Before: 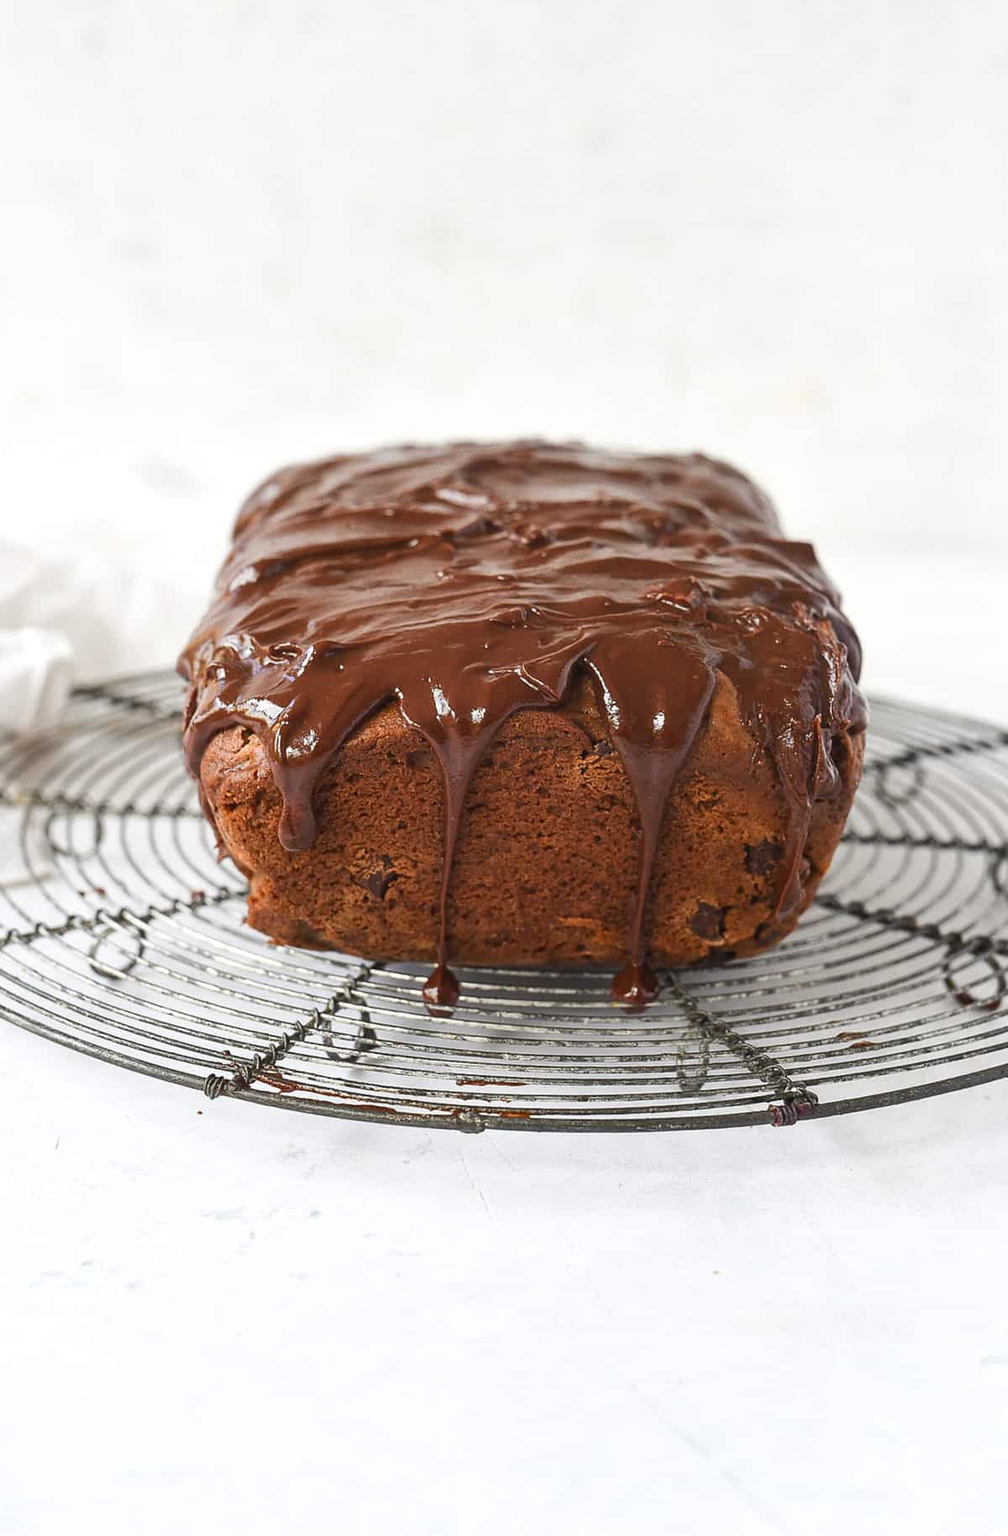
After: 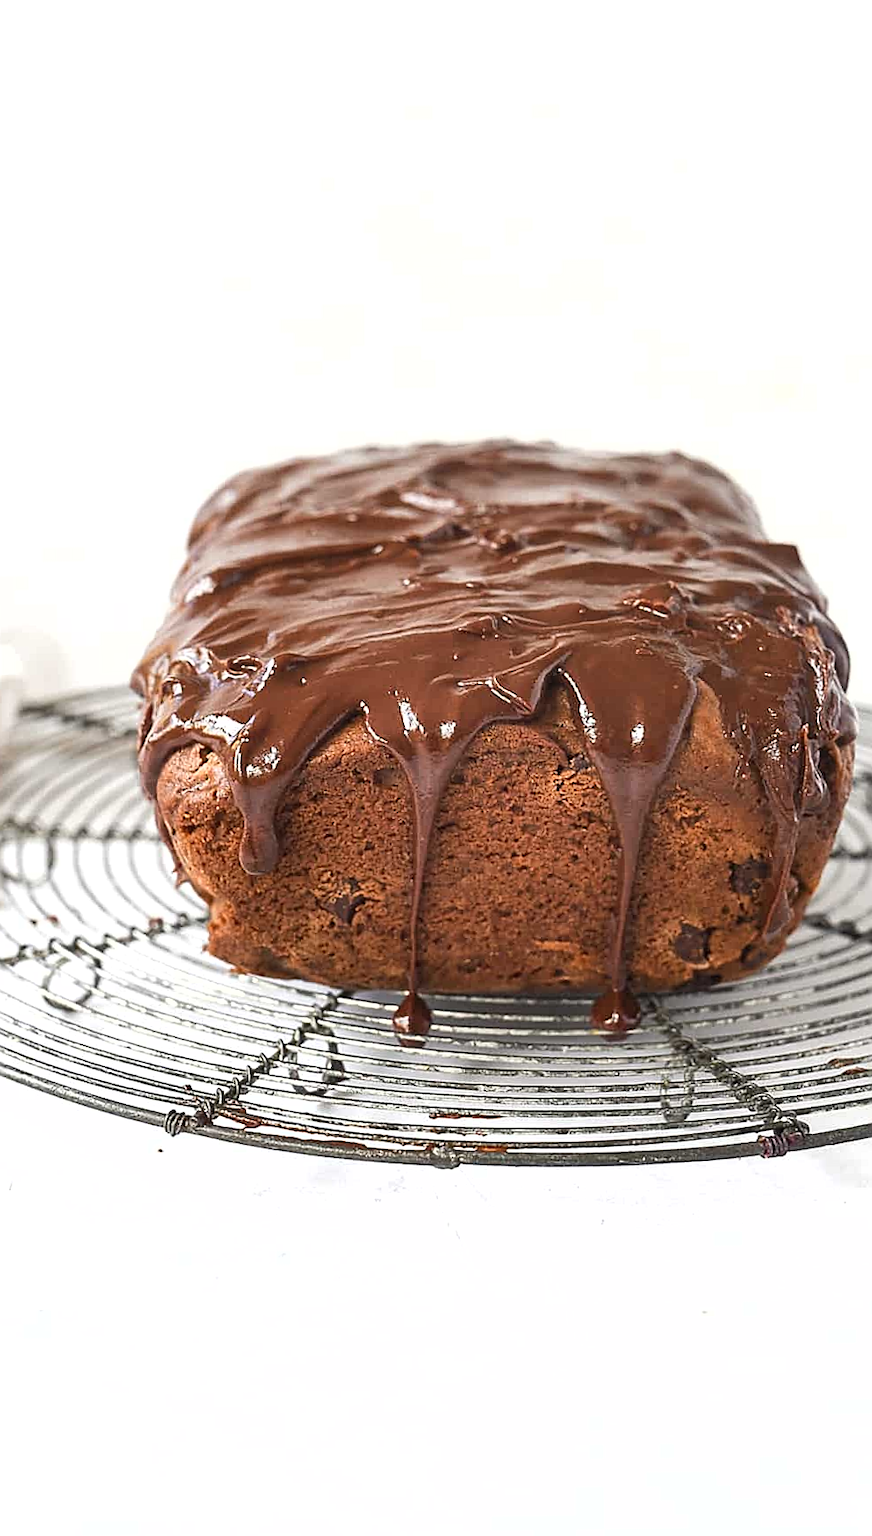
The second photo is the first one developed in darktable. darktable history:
shadows and highlights: radius 111.44, shadows 51.3, white point adjustment 9.05, highlights -3.91, soften with gaussian
sharpen: on, module defaults
crop and rotate: angle 0.662°, left 4.329%, top 0.539%, right 11.79%, bottom 2.599%
